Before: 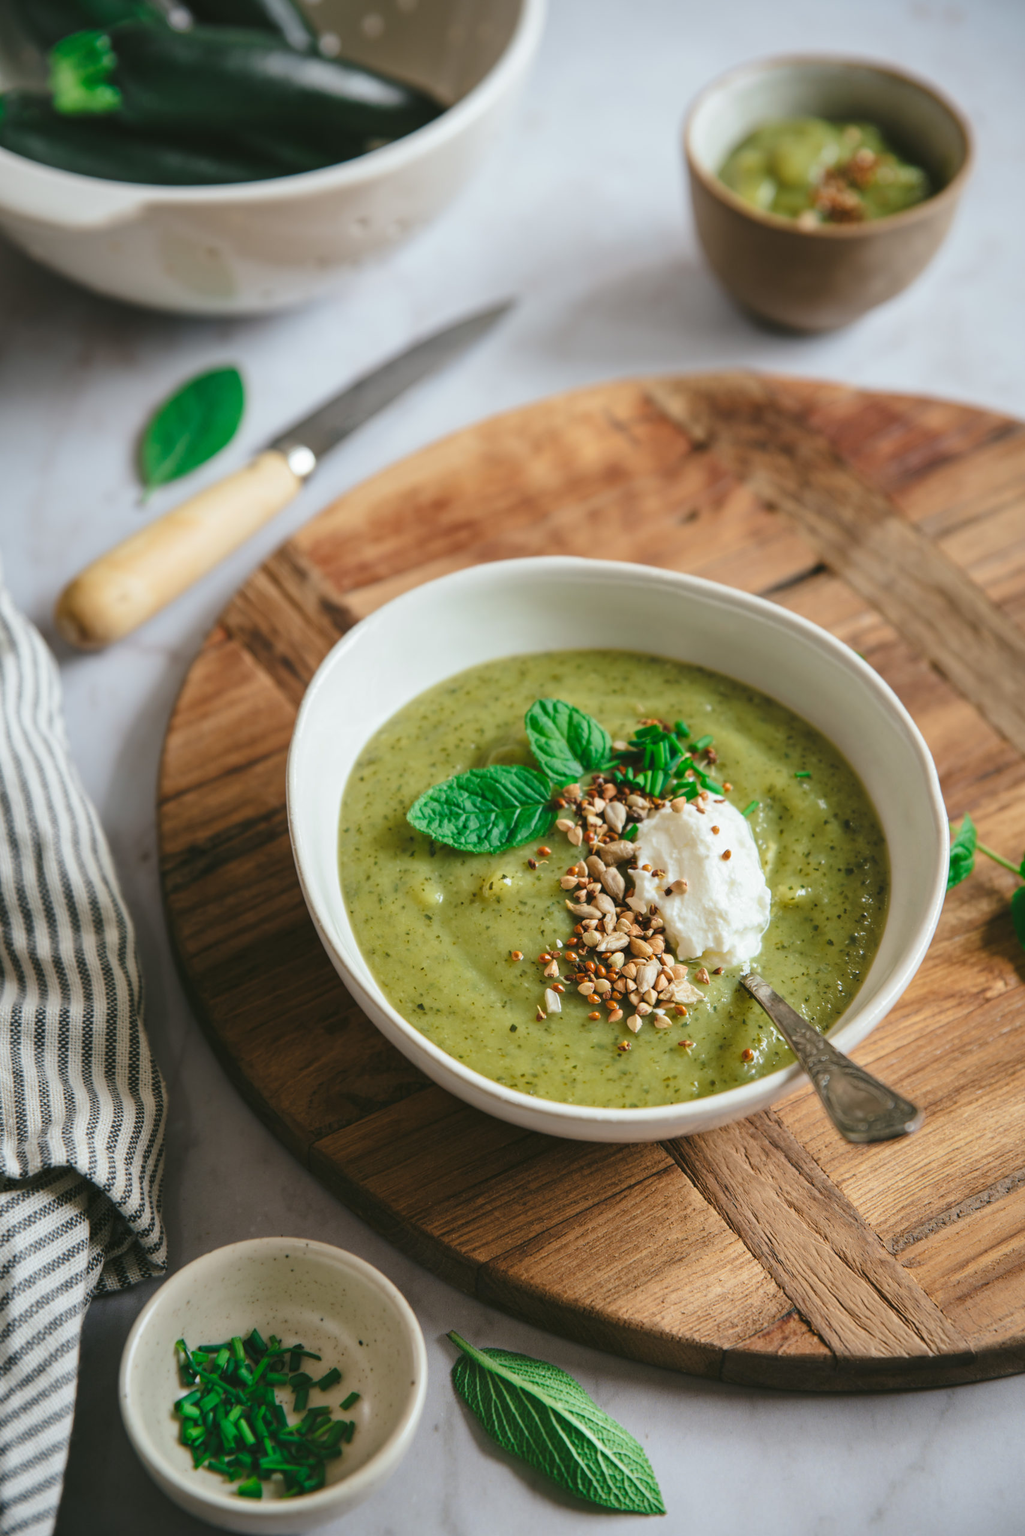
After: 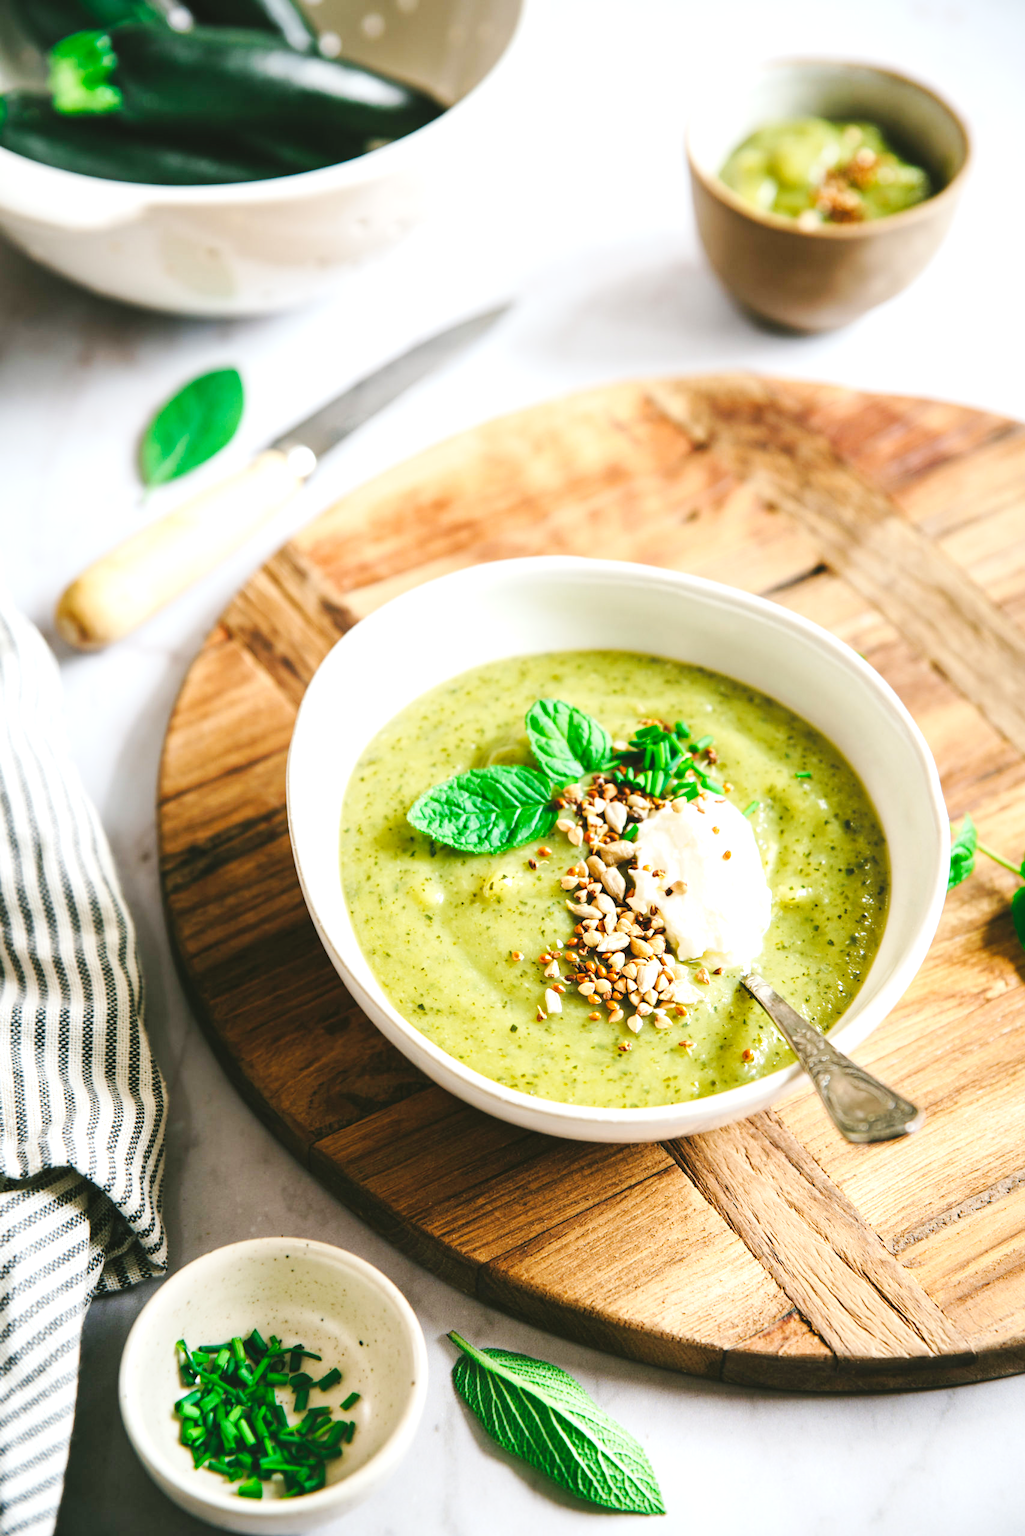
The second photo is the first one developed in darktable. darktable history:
base curve: curves: ch0 [(0, 0) (0.036, 0.025) (0.121, 0.166) (0.206, 0.329) (0.605, 0.79) (1, 1)], preserve colors none
exposure: black level correction 0, exposure 0.95 EV, compensate exposure bias true, compensate highlight preservation false
